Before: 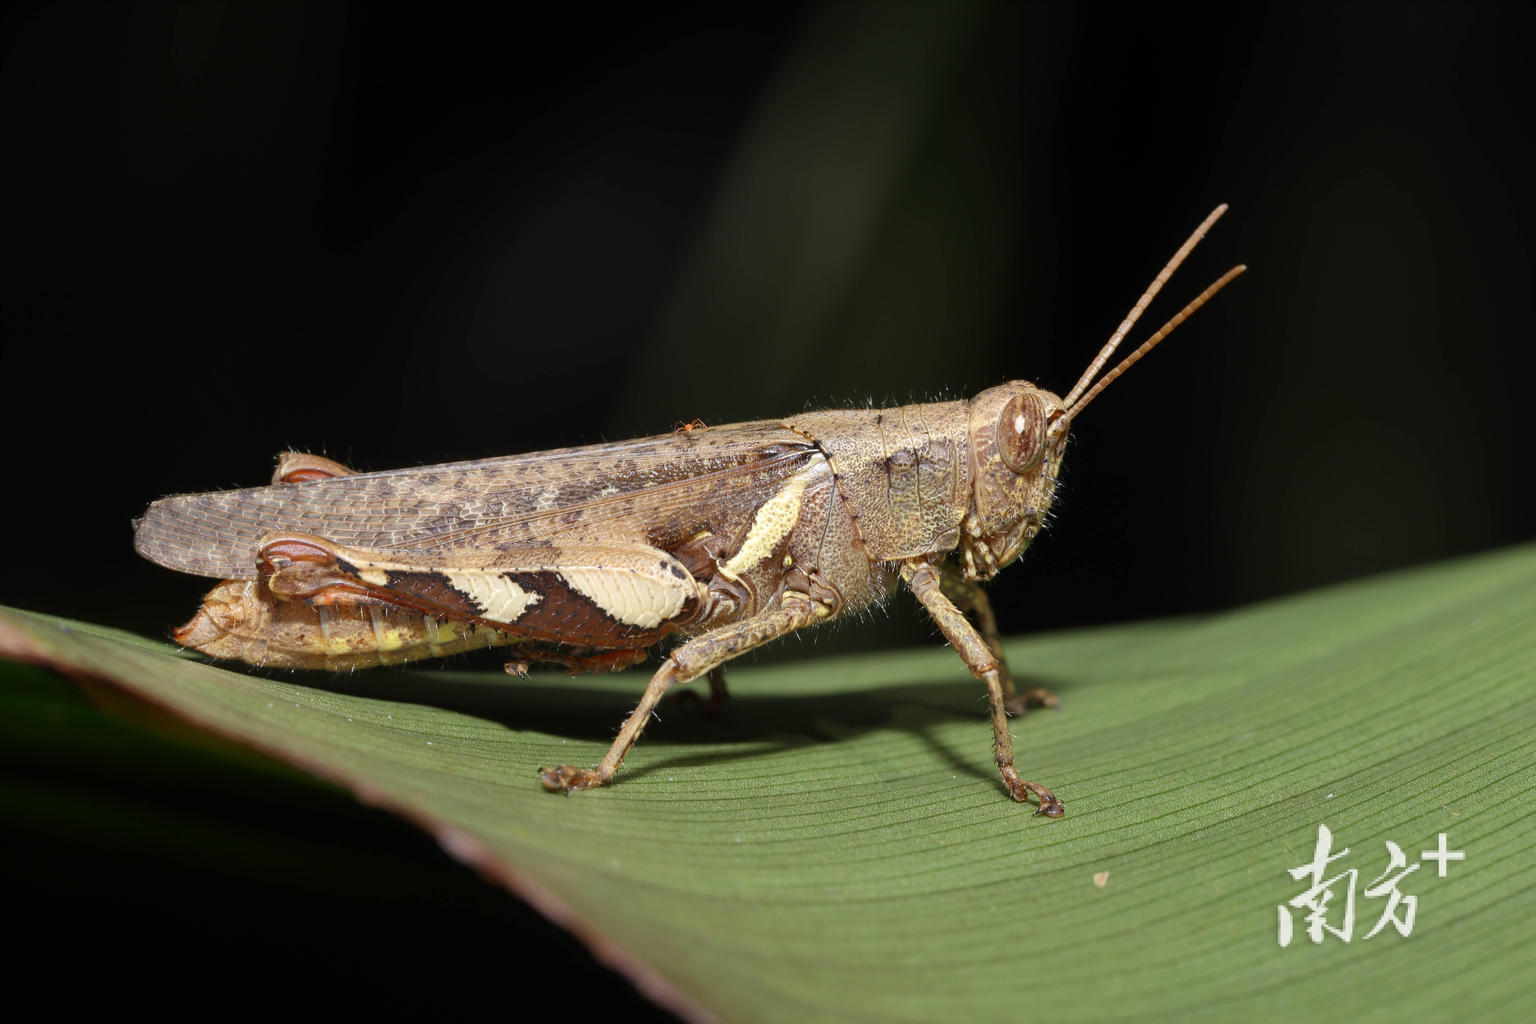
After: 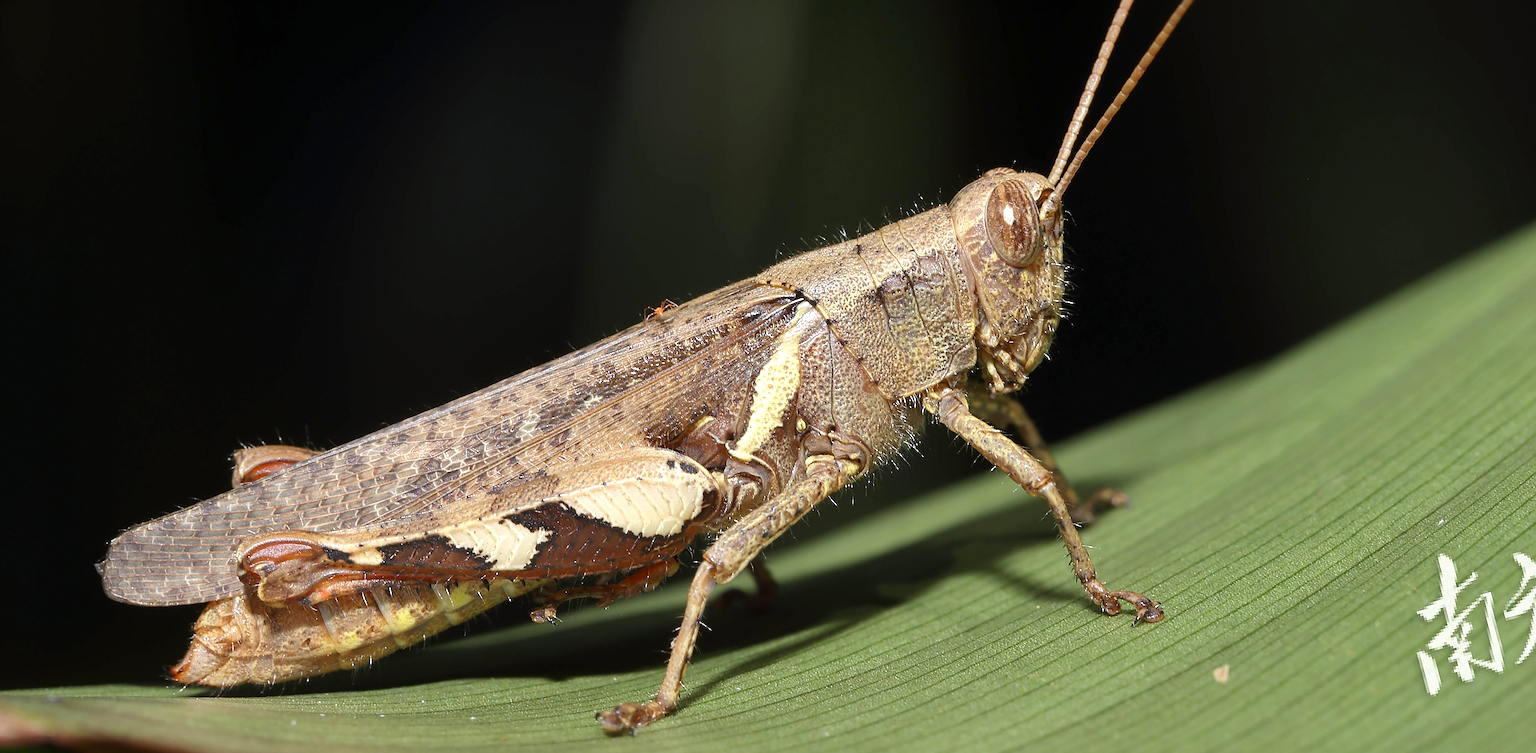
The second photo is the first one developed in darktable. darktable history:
rotate and perspective: rotation -14.8°, crop left 0.1, crop right 0.903, crop top 0.25, crop bottom 0.748
exposure: exposure 0.258 EV, compensate highlight preservation false
sharpen: radius 2.584, amount 0.688
